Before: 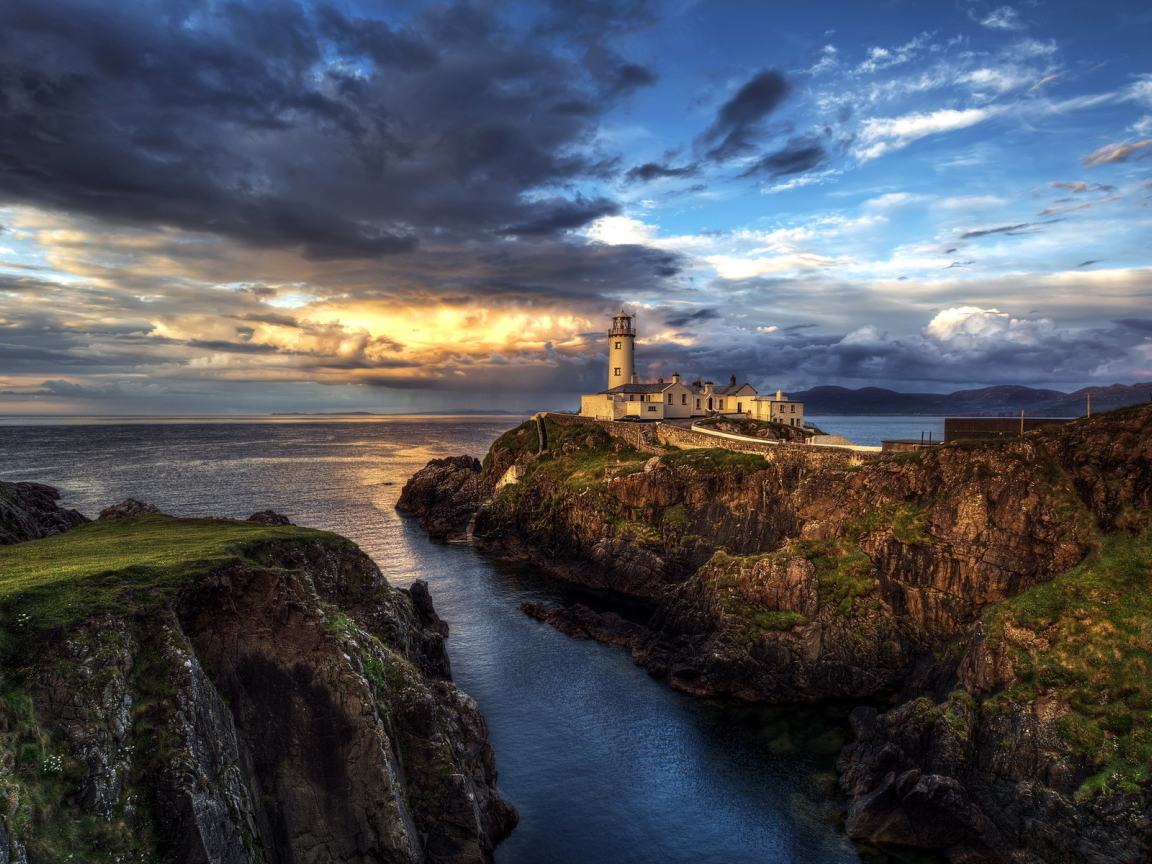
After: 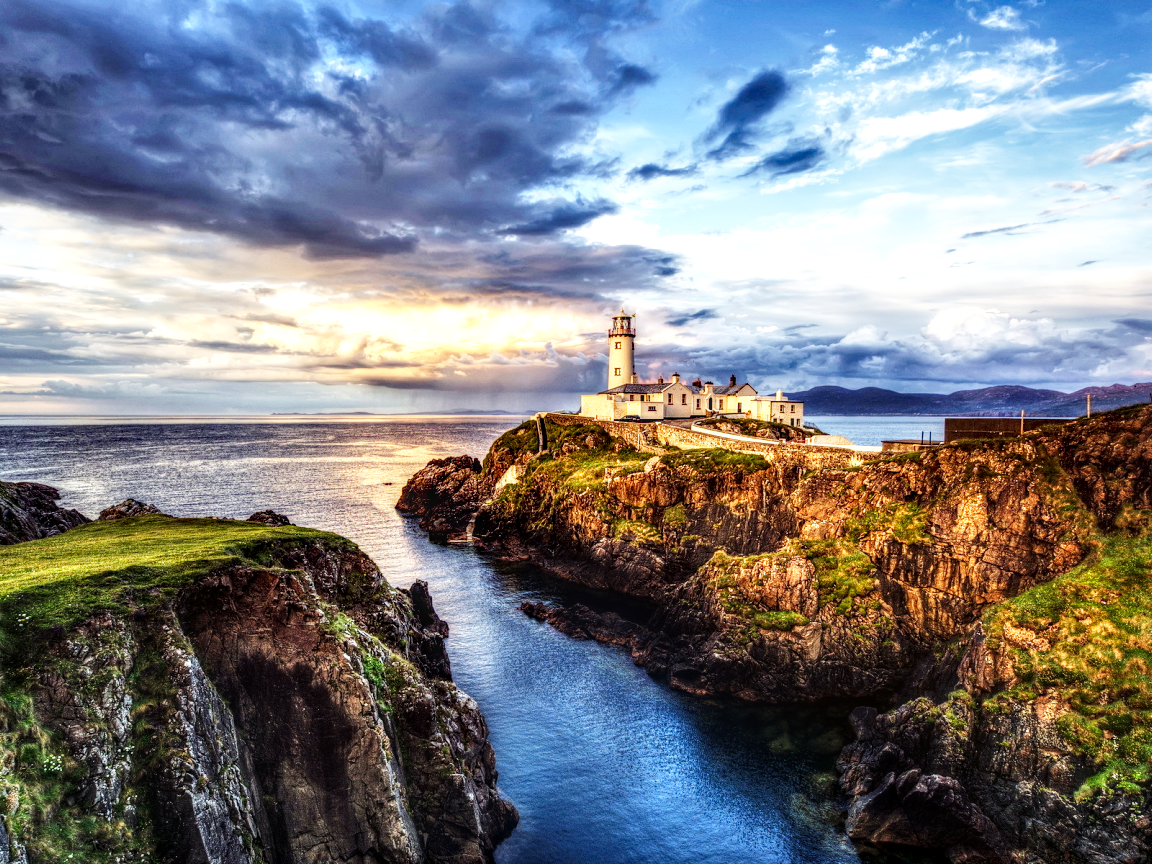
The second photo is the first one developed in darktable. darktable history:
base curve: curves: ch0 [(0, 0) (0.007, 0.004) (0.027, 0.03) (0.046, 0.07) (0.207, 0.54) (0.442, 0.872) (0.673, 0.972) (1, 1)], fusion 1, preserve colors none
shadows and highlights: shadows 32.39, highlights -32.4, soften with gaussian
local contrast: on, module defaults
